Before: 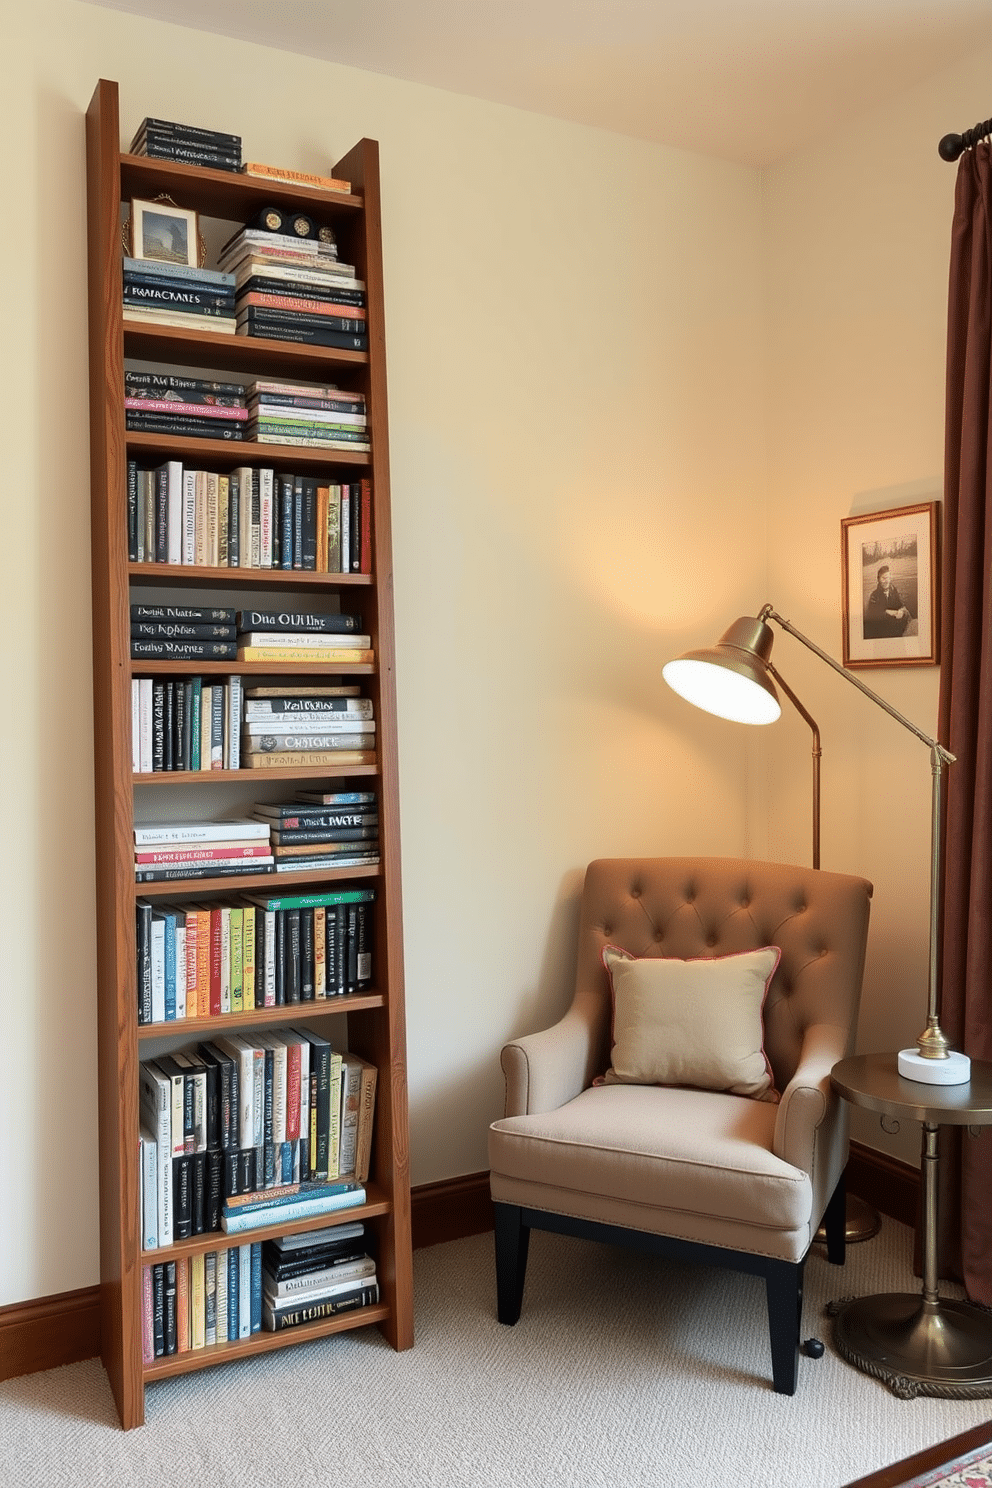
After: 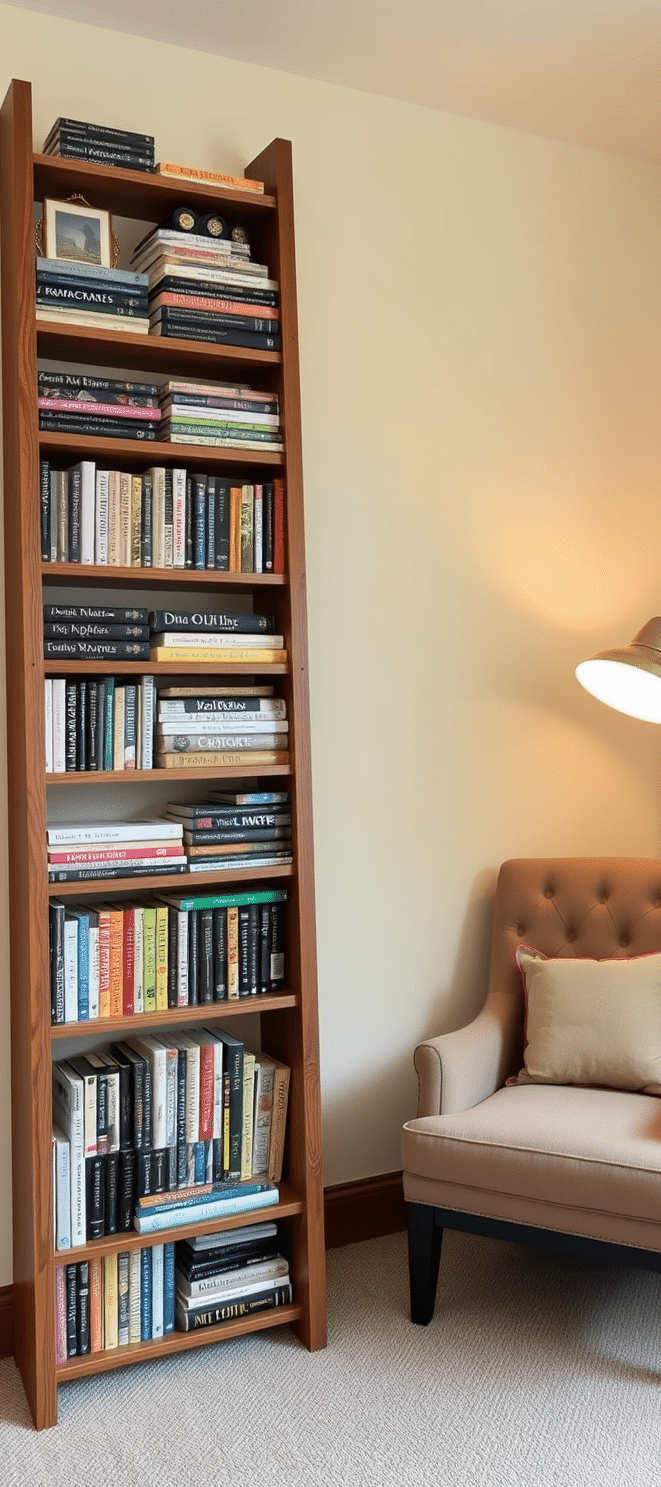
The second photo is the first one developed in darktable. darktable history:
white balance: emerald 1
crop and rotate: left 8.786%, right 24.548%
